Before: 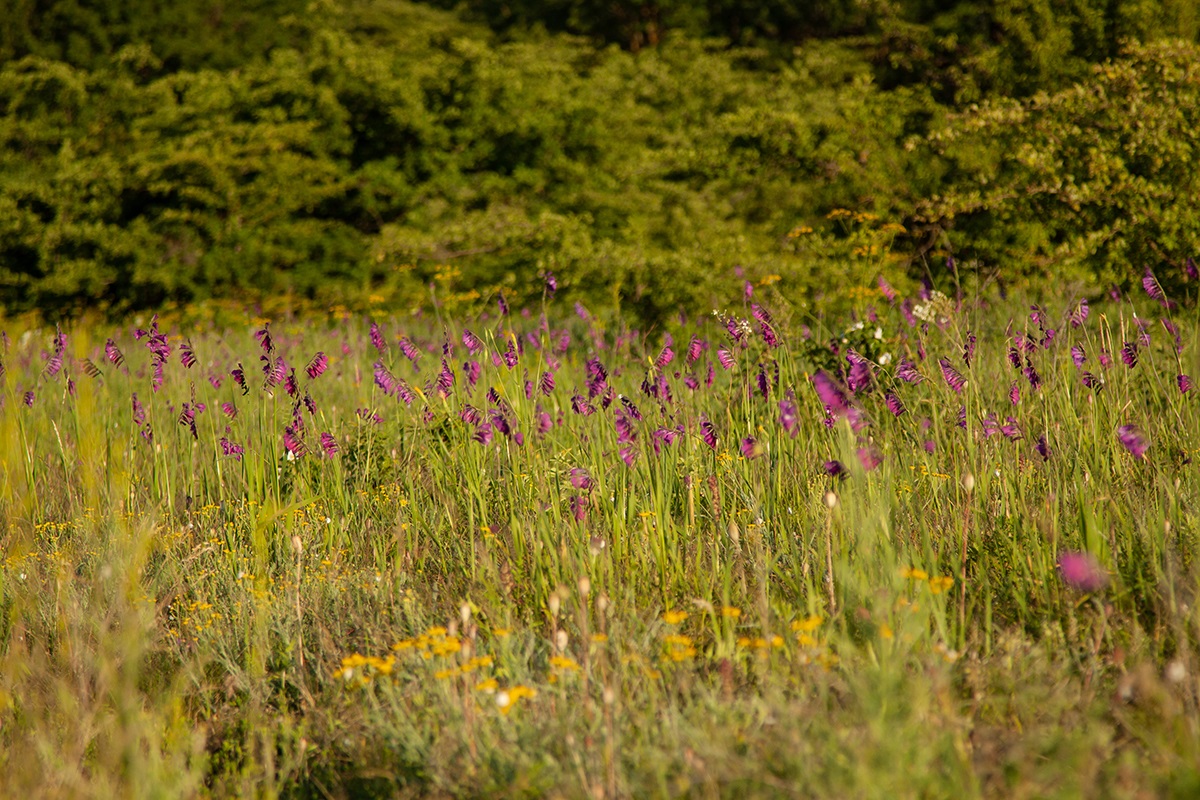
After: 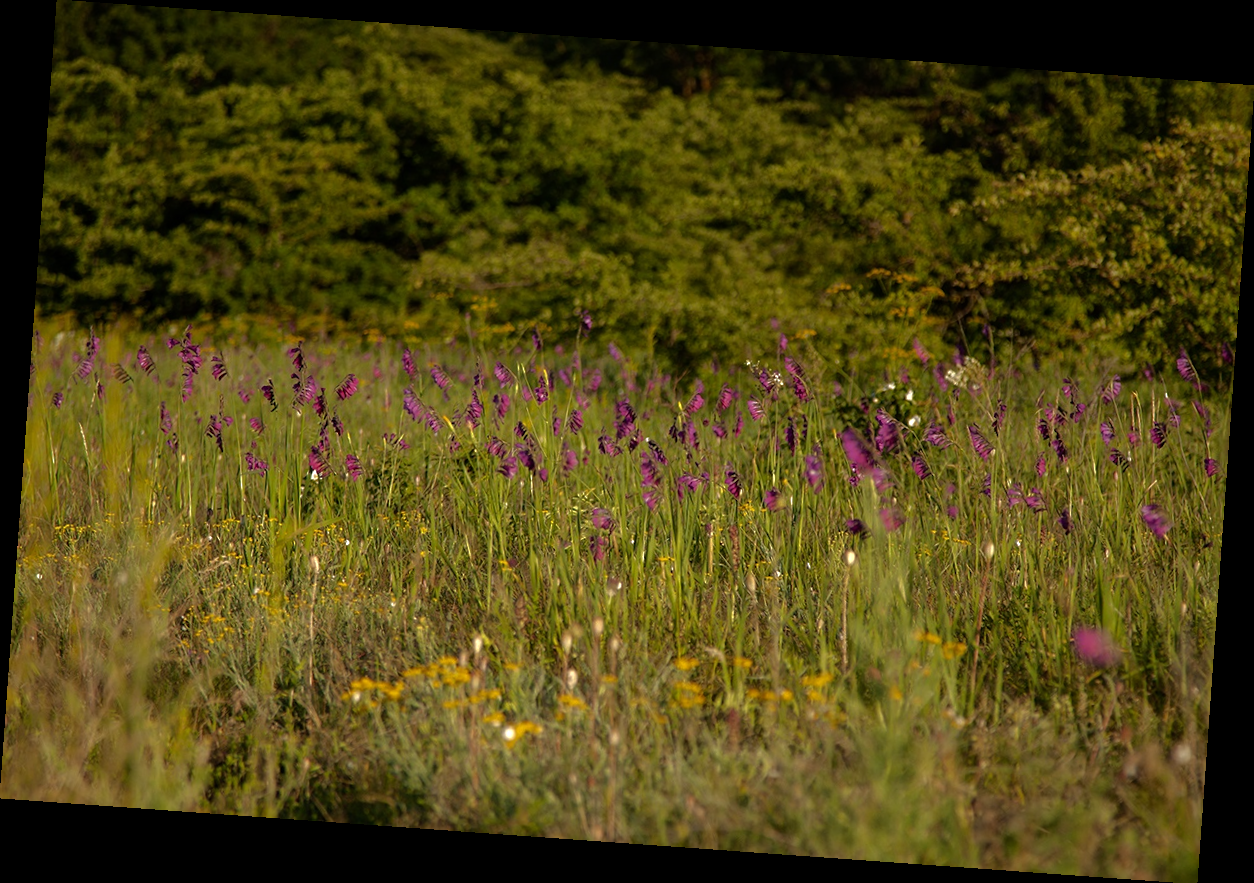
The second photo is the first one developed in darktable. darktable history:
tone equalizer: -8 EV -0.417 EV, -7 EV -0.389 EV, -6 EV -0.333 EV, -5 EV -0.222 EV, -3 EV 0.222 EV, -2 EV 0.333 EV, -1 EV 0.389 EV, +0 EV 0.417 EV, edges refinement/feathering 500, mask exposure compensation -1.57 EV, preserve details no
base curve: curves: ch0 [(0, 0) (0.841, 0.609) (1, 1)]
rotate and perspective: rotation 4.1°, automatic cropping off
